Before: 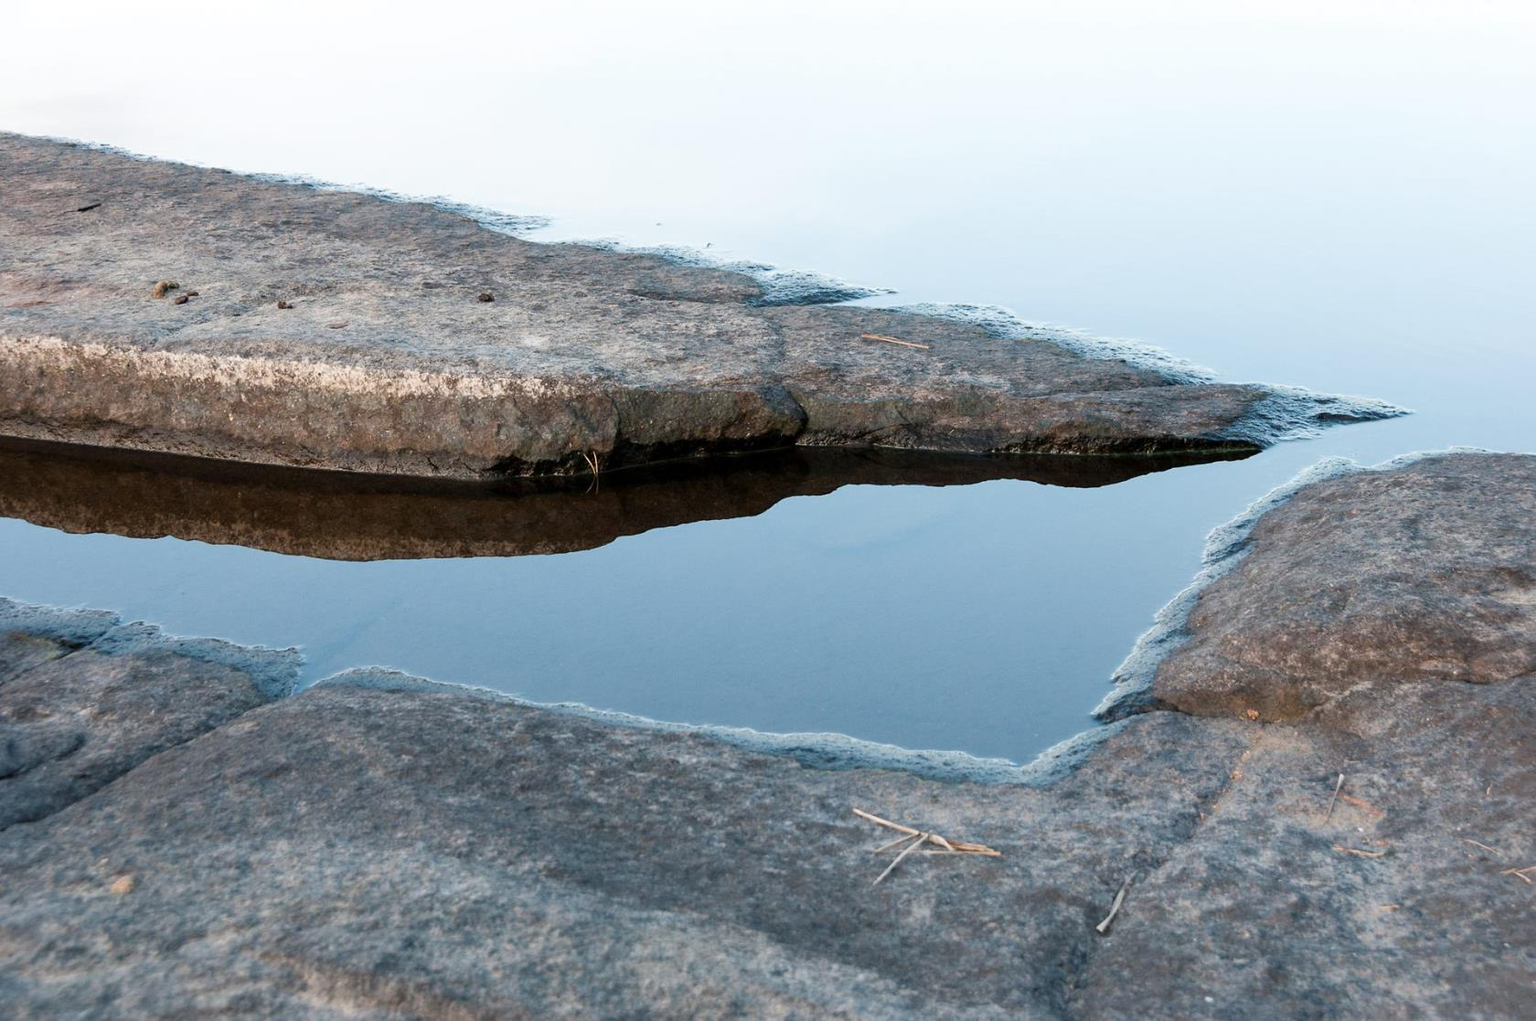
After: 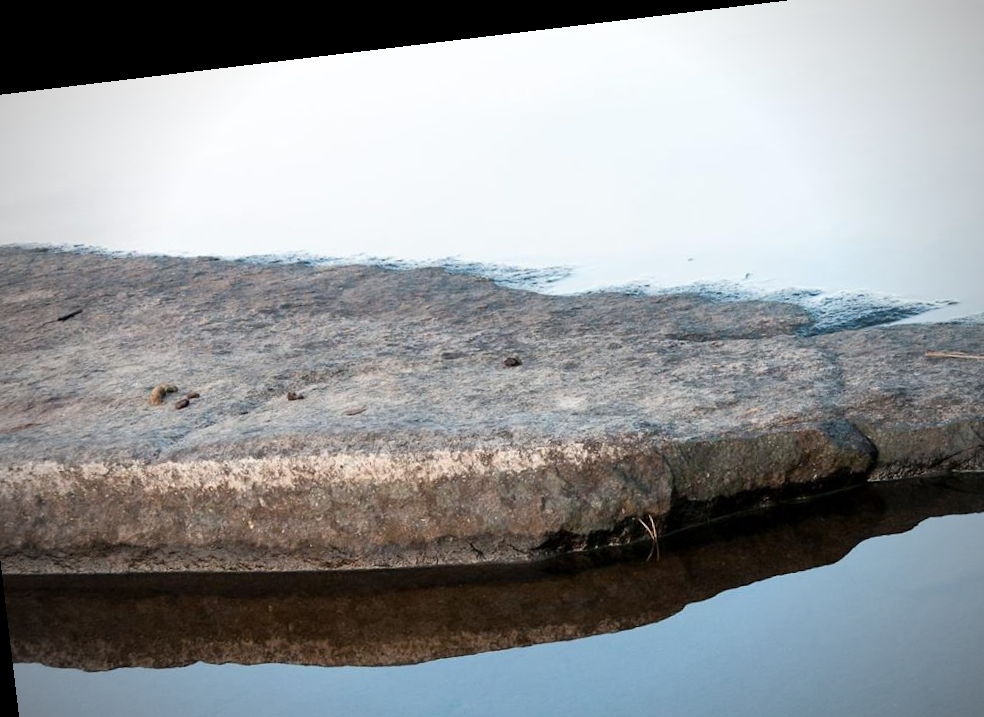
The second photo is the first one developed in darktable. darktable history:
rotate and perspective: rotation -6.83°, automatic cropping off
crop and rotate: left 3.047%, top 7.509%, right 42.236%, bottom 37.598%
vignetting: fall-off start 71.74%
